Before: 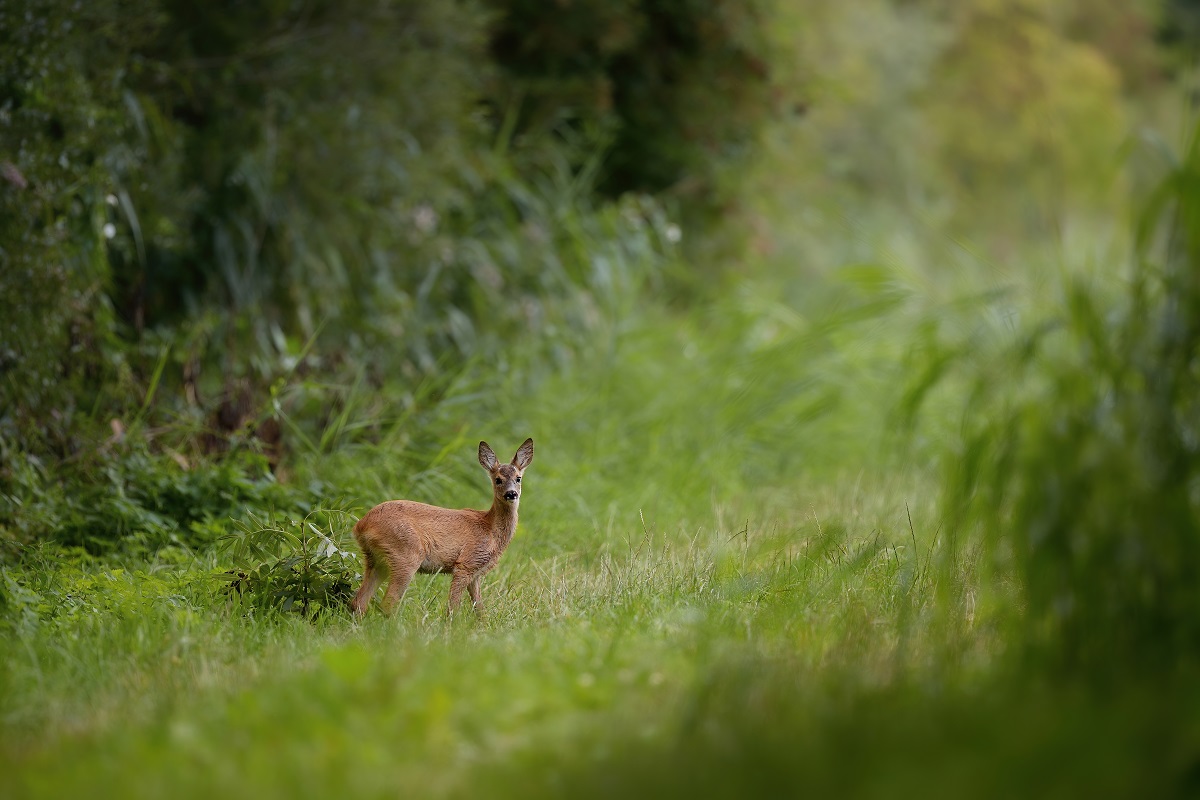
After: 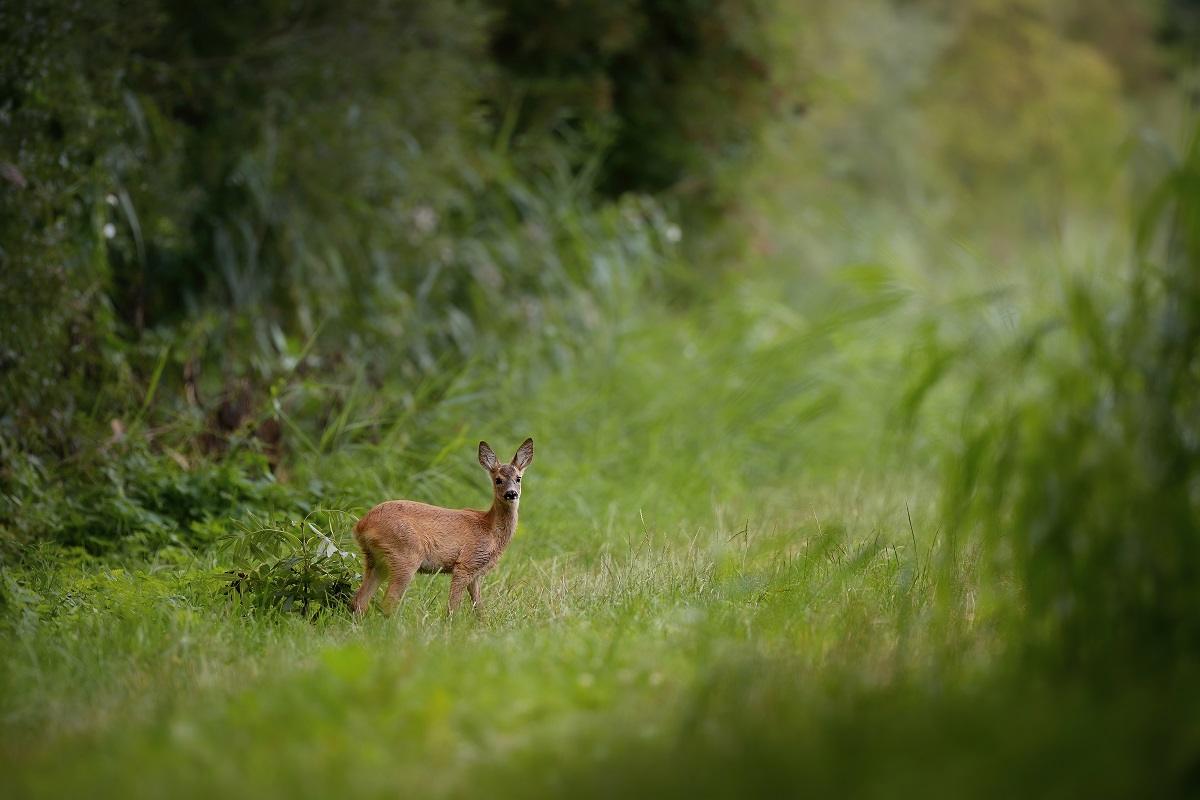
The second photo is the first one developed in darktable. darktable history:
vignetting: fall-off radius 98.92%, brightness -0.586, saturation -0.125, width/height ratio 1.341, unbound false
